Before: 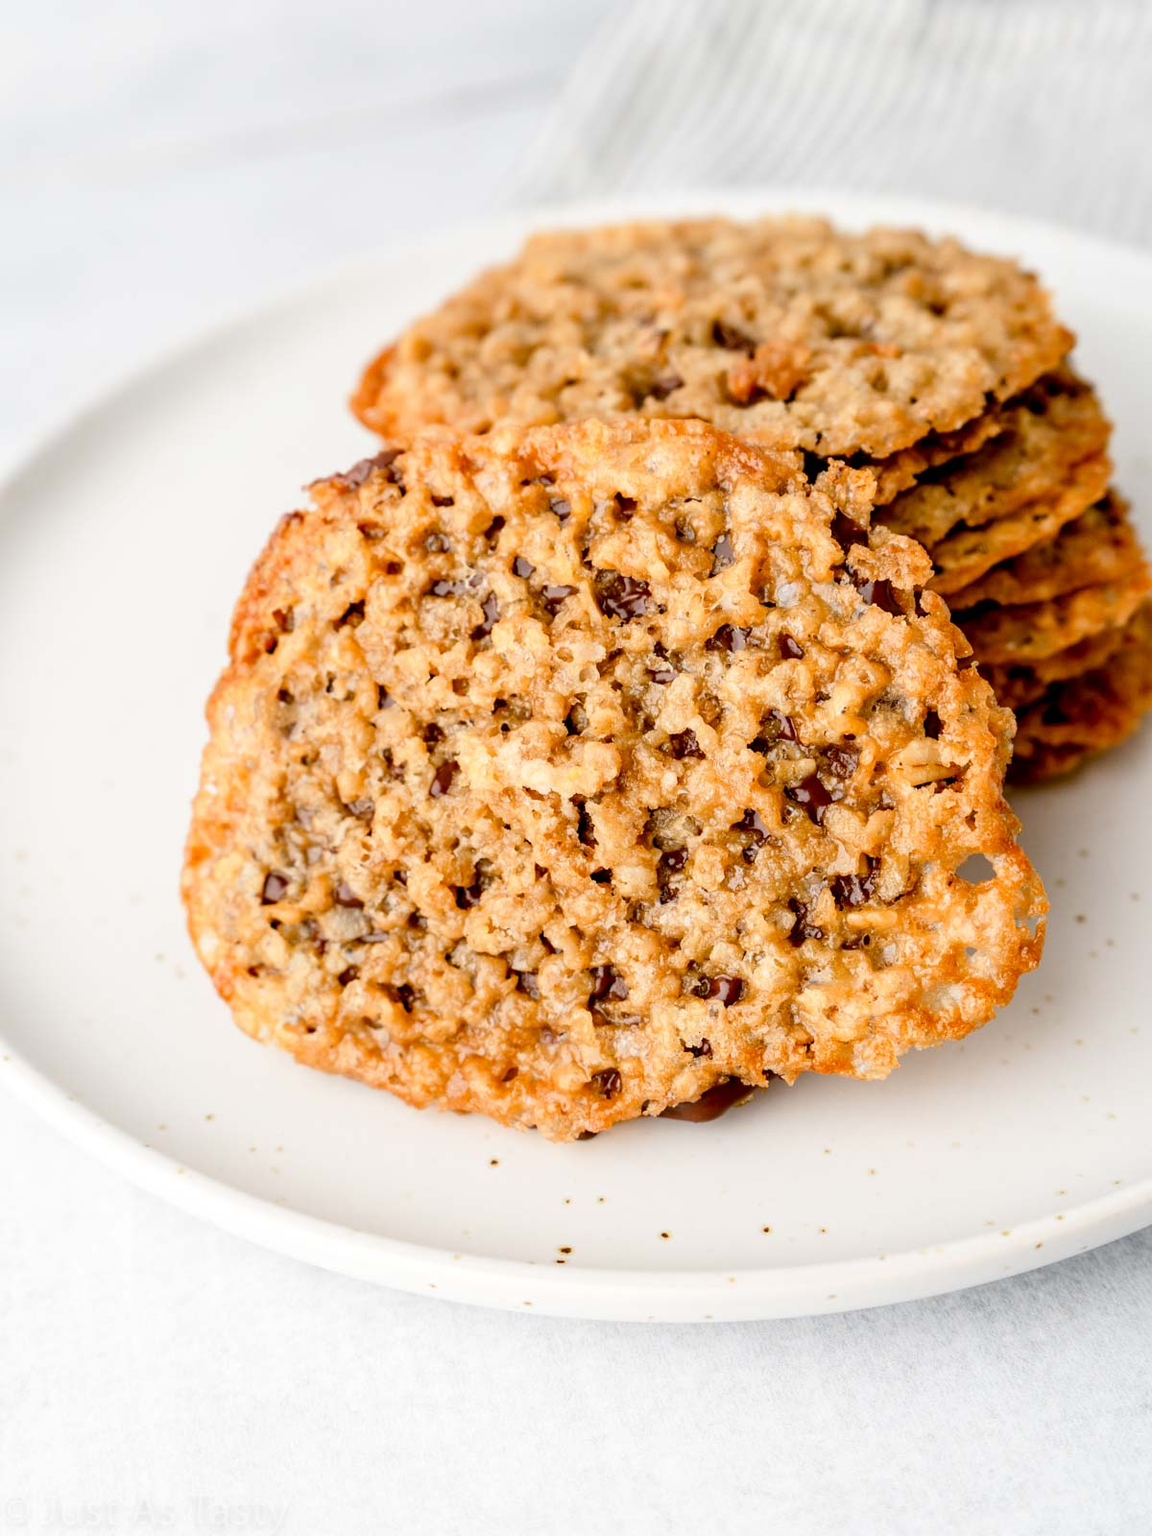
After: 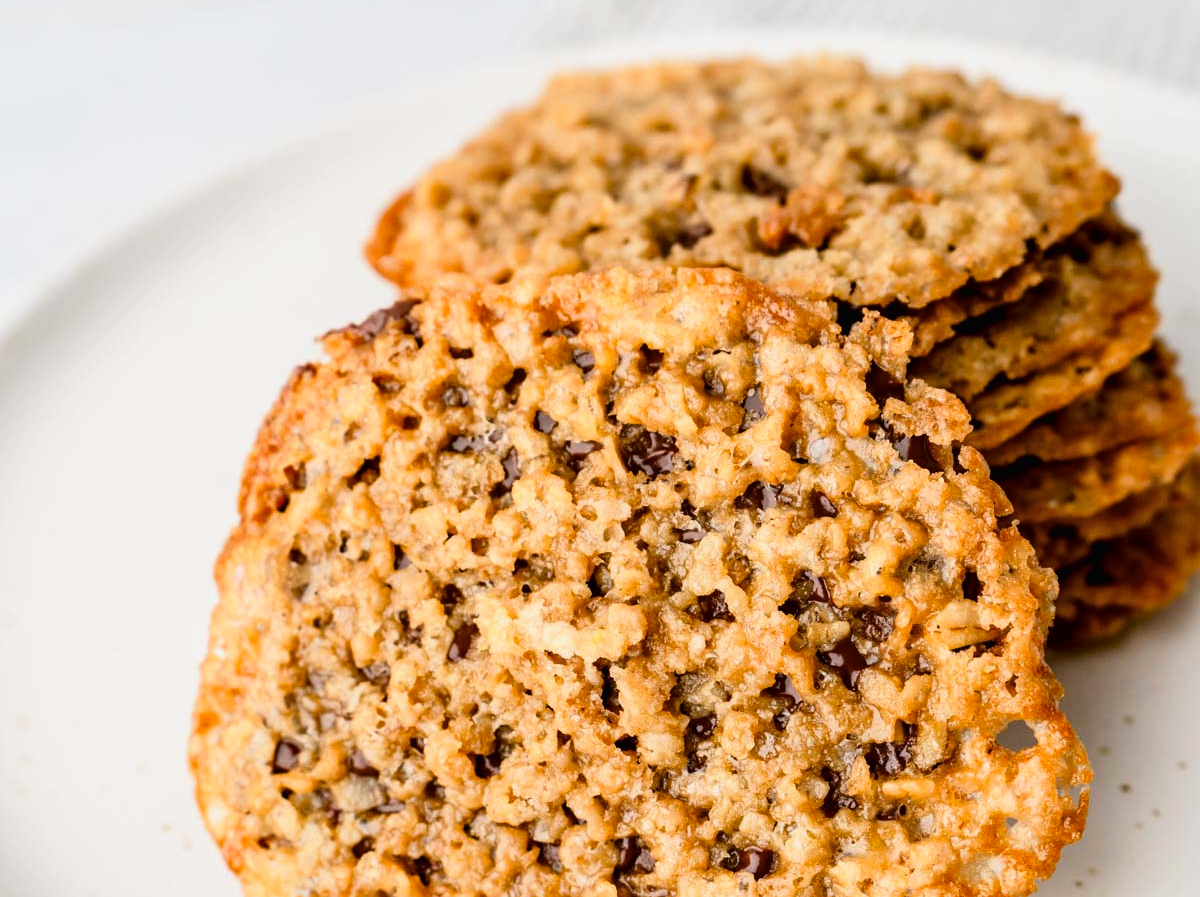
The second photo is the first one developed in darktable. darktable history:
haze removal: compatibility mode true, adaptive false
tone curve: curves: ch0 [(0.016, 0.011) (0.204, 0.146) (0.515, 0.476) (0.78, 0.795) (1, 0.981)], color space Lab, linked channels, preserve colors none
crop and rotate: top 10.605%, bottom 33.274%
